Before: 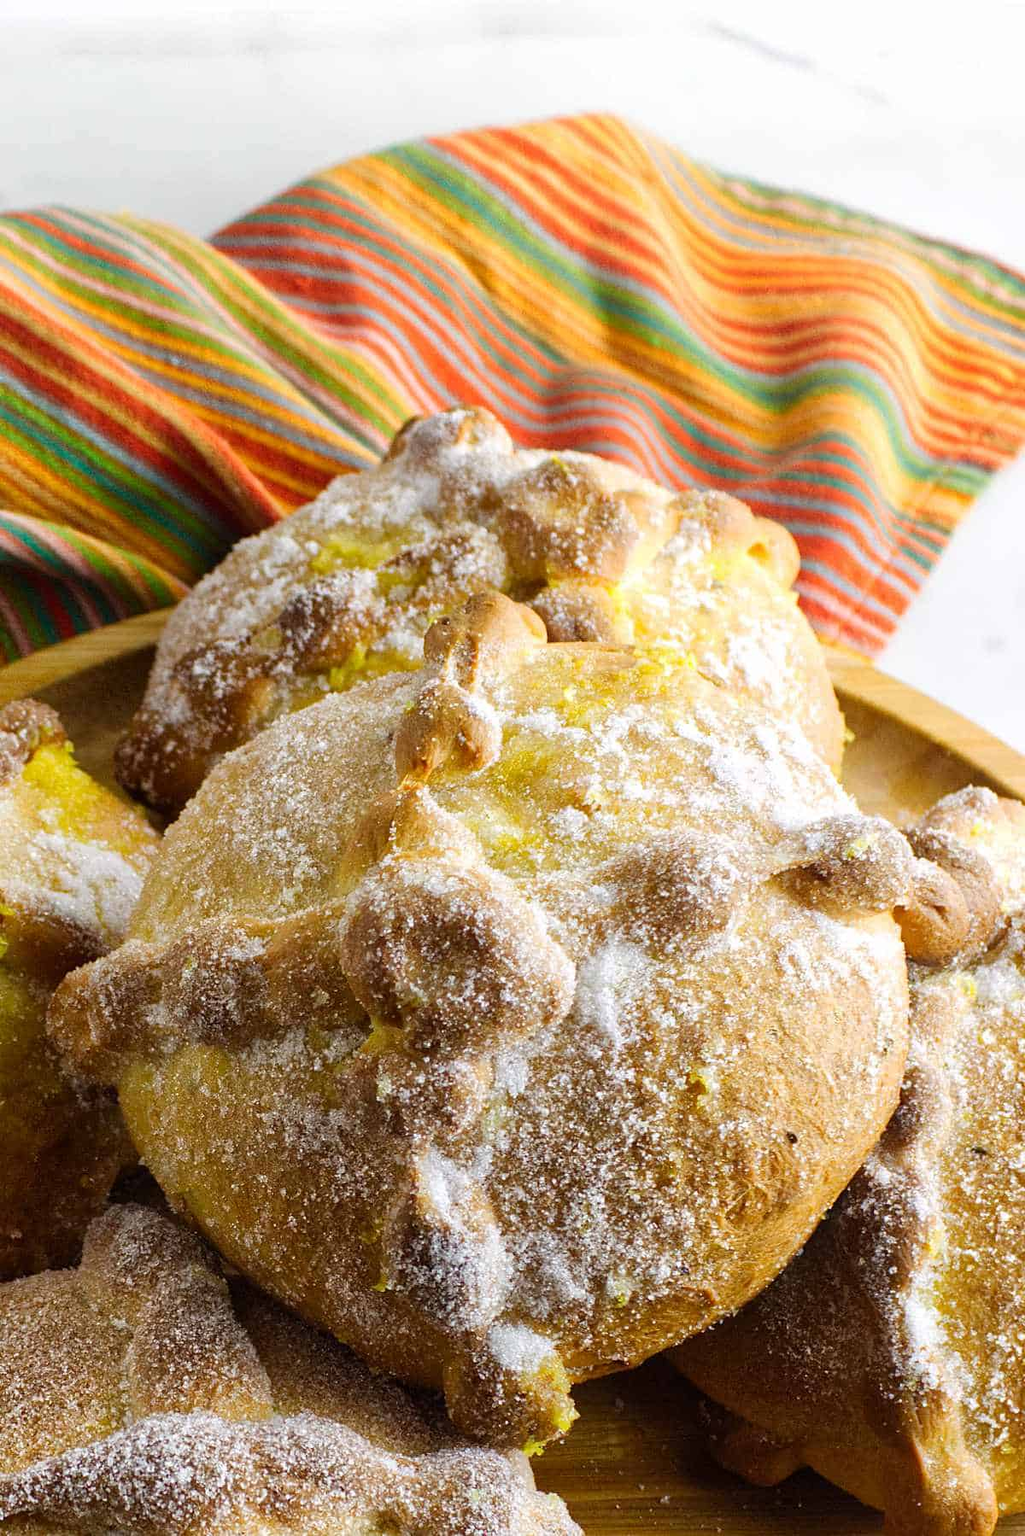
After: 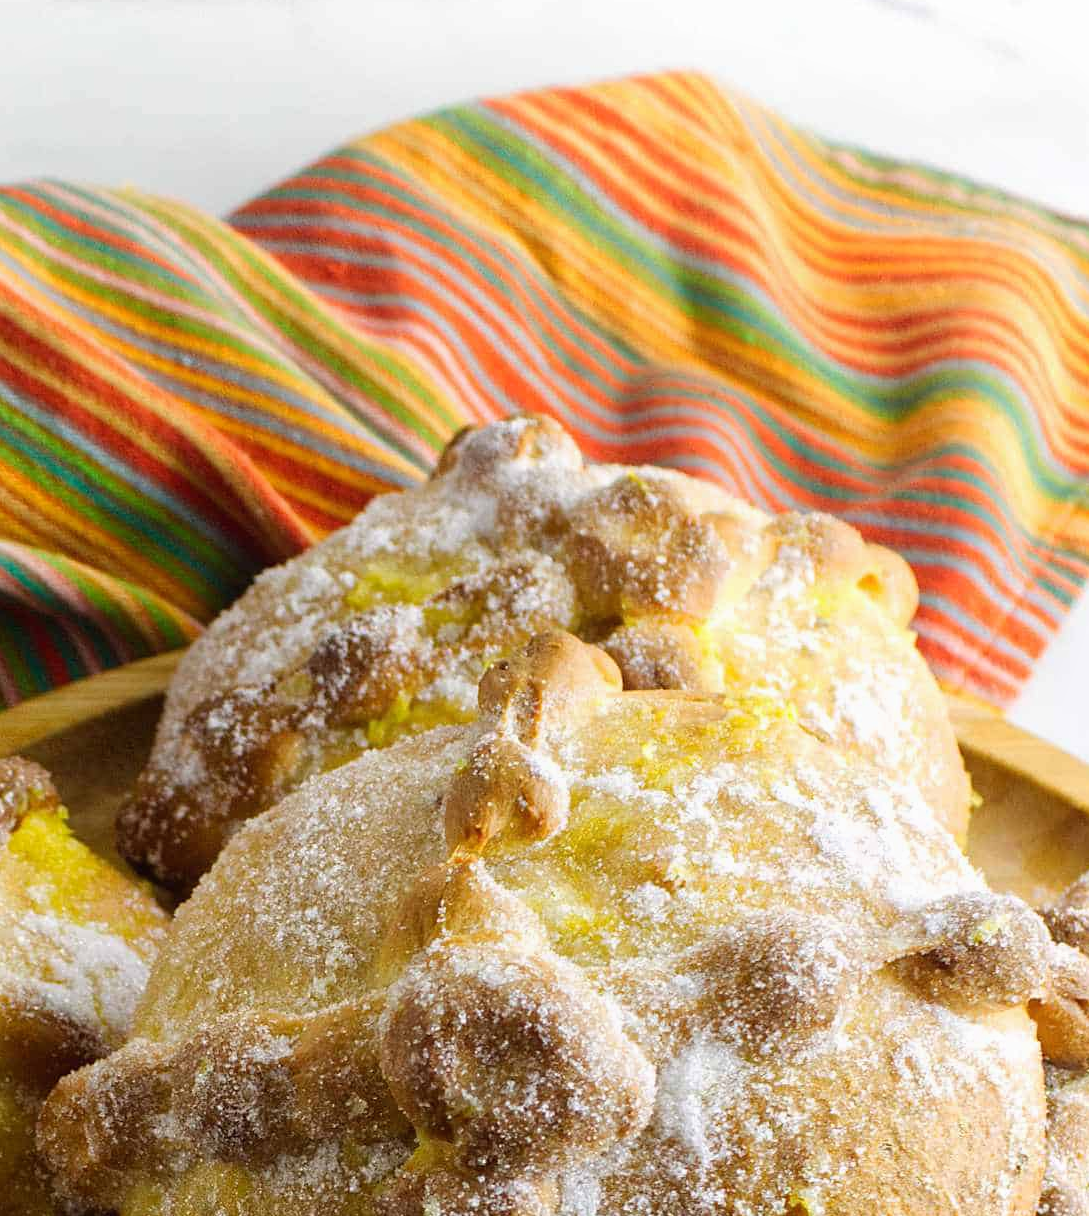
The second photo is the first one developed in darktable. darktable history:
crop: left 1.509%, top 3.452%, right 7.696%, bottom 28.452%
local contrast: mode bilateral grid, contrast 100, coarseness 100, detail 91%, midtone range 0.2
